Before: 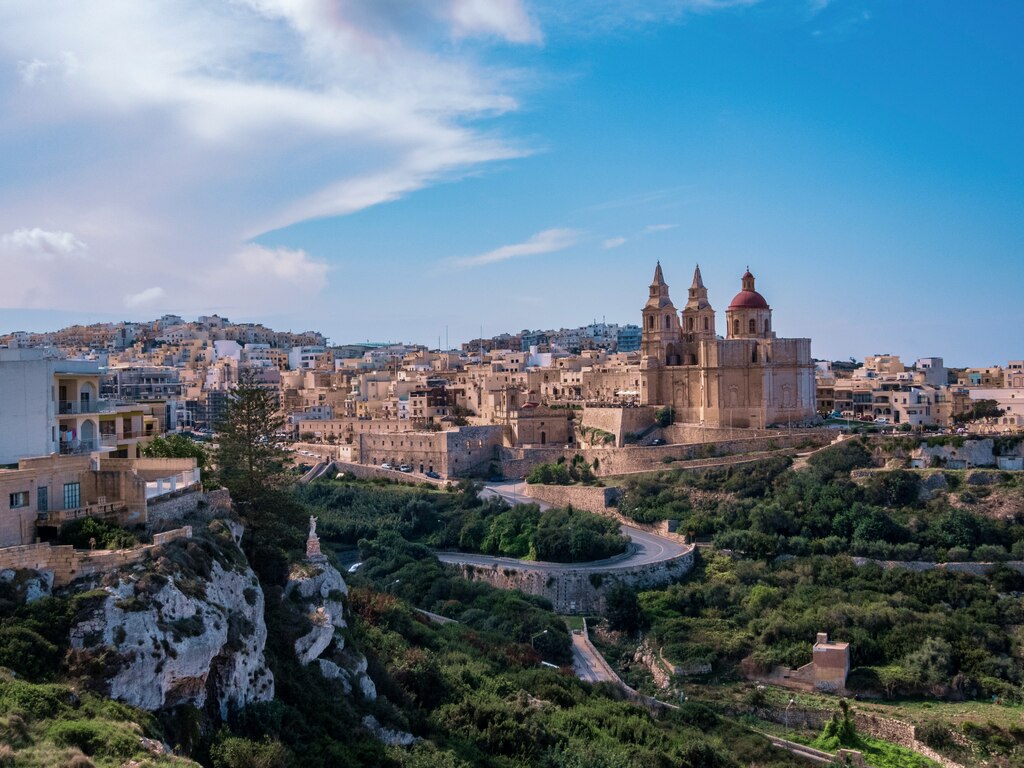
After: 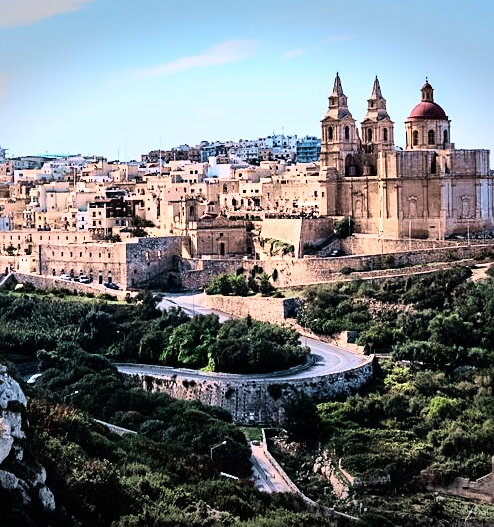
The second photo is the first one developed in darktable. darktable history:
rgb curve: curves: ch0 [(0, 0) (0.21, 0.15) (0.24, 0.21) (0.5, 0.75) (0.75, 0.96) (0.89, 0.99) (1, 1)]; ch1 [(0, 0.02) (0.21, 0.13) (0.25, 0.2) (0.5, 0.67) (0.75, 0.9) (0.89, 0.97) (1, 1)]; ch2 [(0, 0.02) (0.21, 0.13) (0.25, 0.2) (0.5, 0.67) (0.75, 0.9) (0.89, 0.97) (1, 1)], compensate middle gray true
vignetting: fall-off start 100%, brightness -0.406, saturation -0.3, width/height ratio 1.324, dithering 8-bit output, unbound false
crop: left 31.379%, top 24.658%, right 20.326%, bottom 6.628%
sharpen: on, module defaults
